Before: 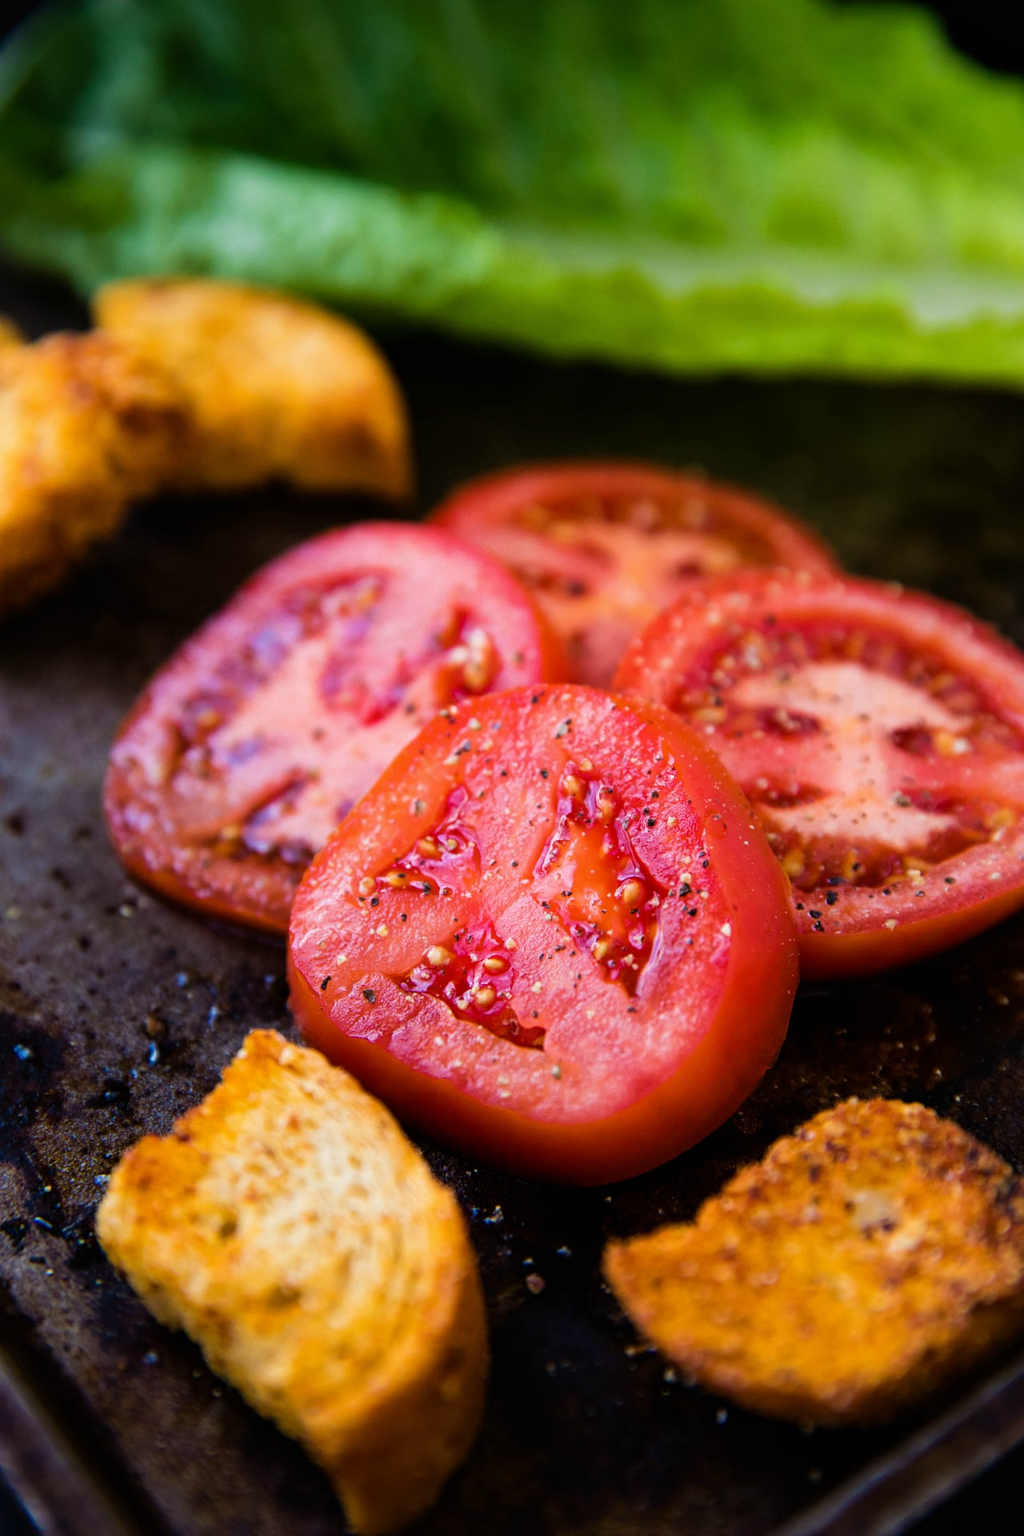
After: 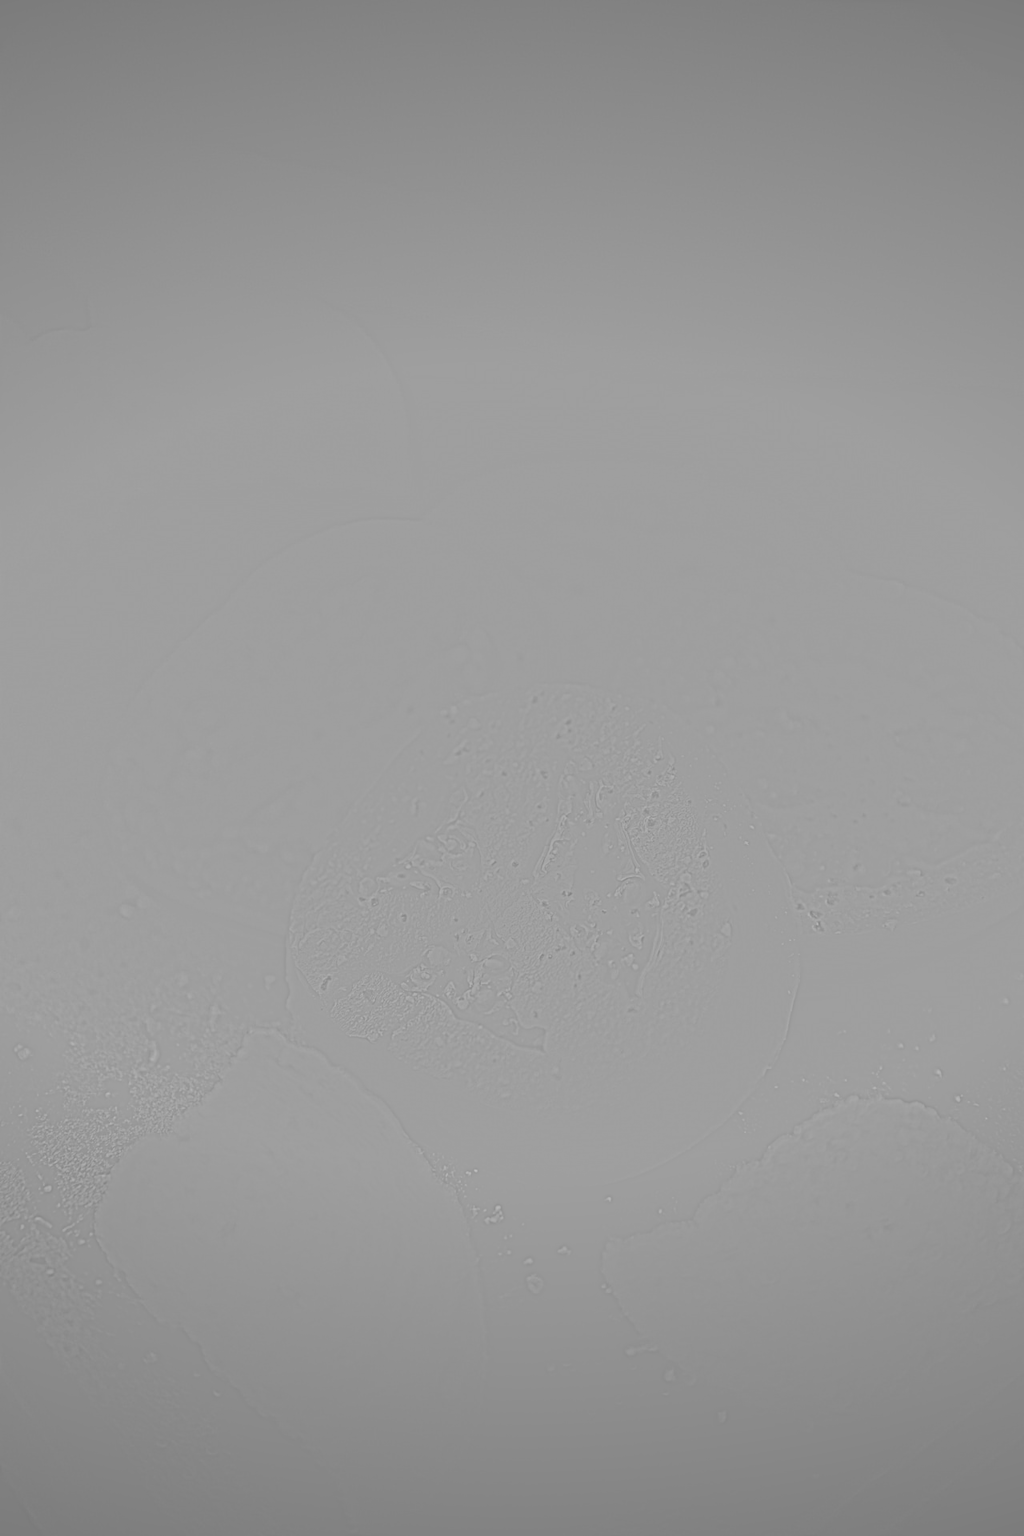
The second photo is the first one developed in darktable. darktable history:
vignetting: fall-off radius 100%, width/height ratio 1.337
tone equalizer: -8 EV 0.001 EV, -7 EV -0.004 EV, -6 EV 0.009 EV, -5 EV 0.032 EV, -4 EV 0.276 EV, -3 EV 0.644 EV, -2 EV 0.584 EV, -1 EV 0.187 EV, +0 EV 0.024 EV
graduated density: rotation -180°, offset 24.95
highpass: sharpness 5.84%, contrast boost 8.44%
exposure: exposure 0.2 EV, compensate highlight preservation false
velvia: strength 10%
levels: levels [0.072, 0.414, 0.976]
white balance: red 1.188, blue 1.11
